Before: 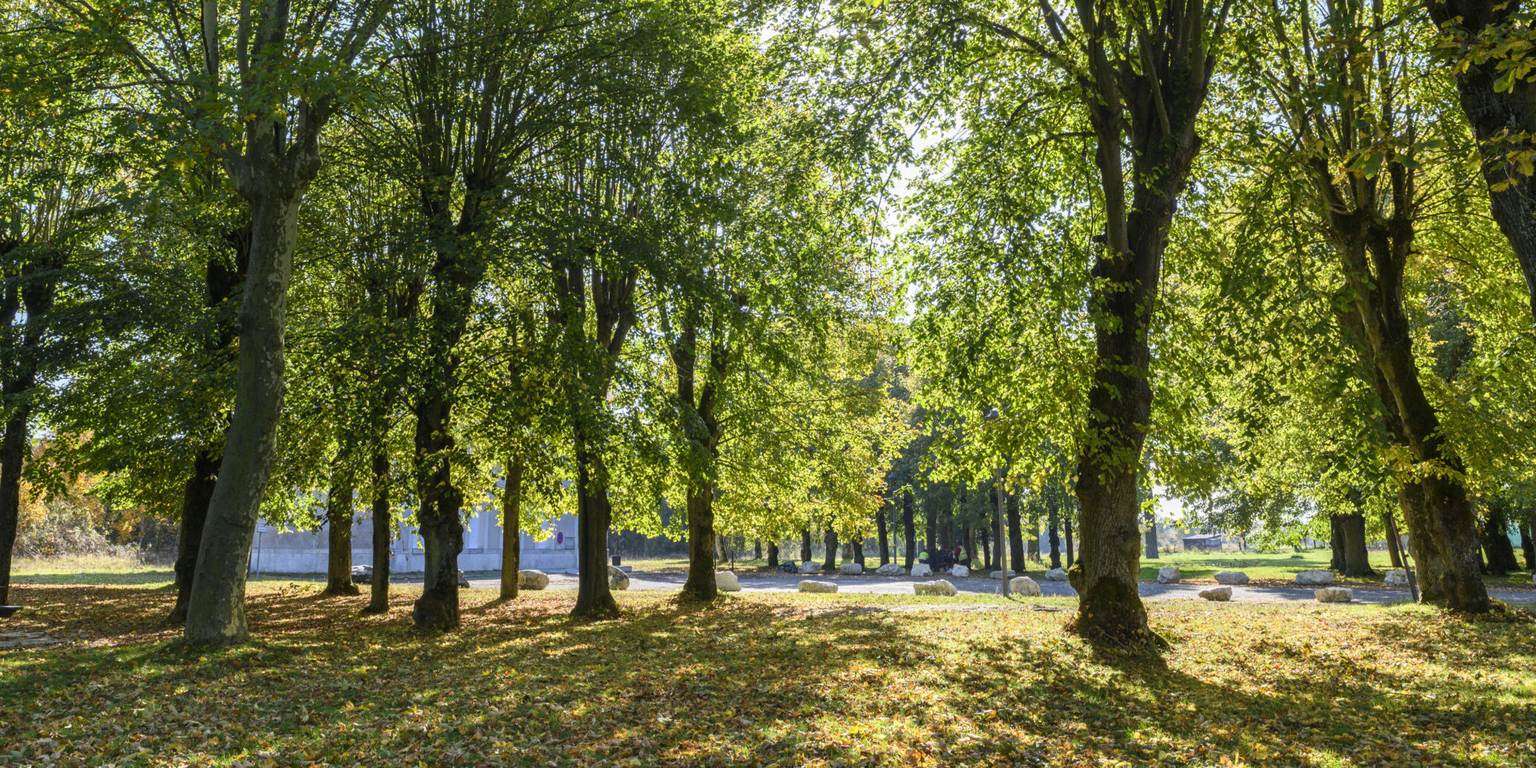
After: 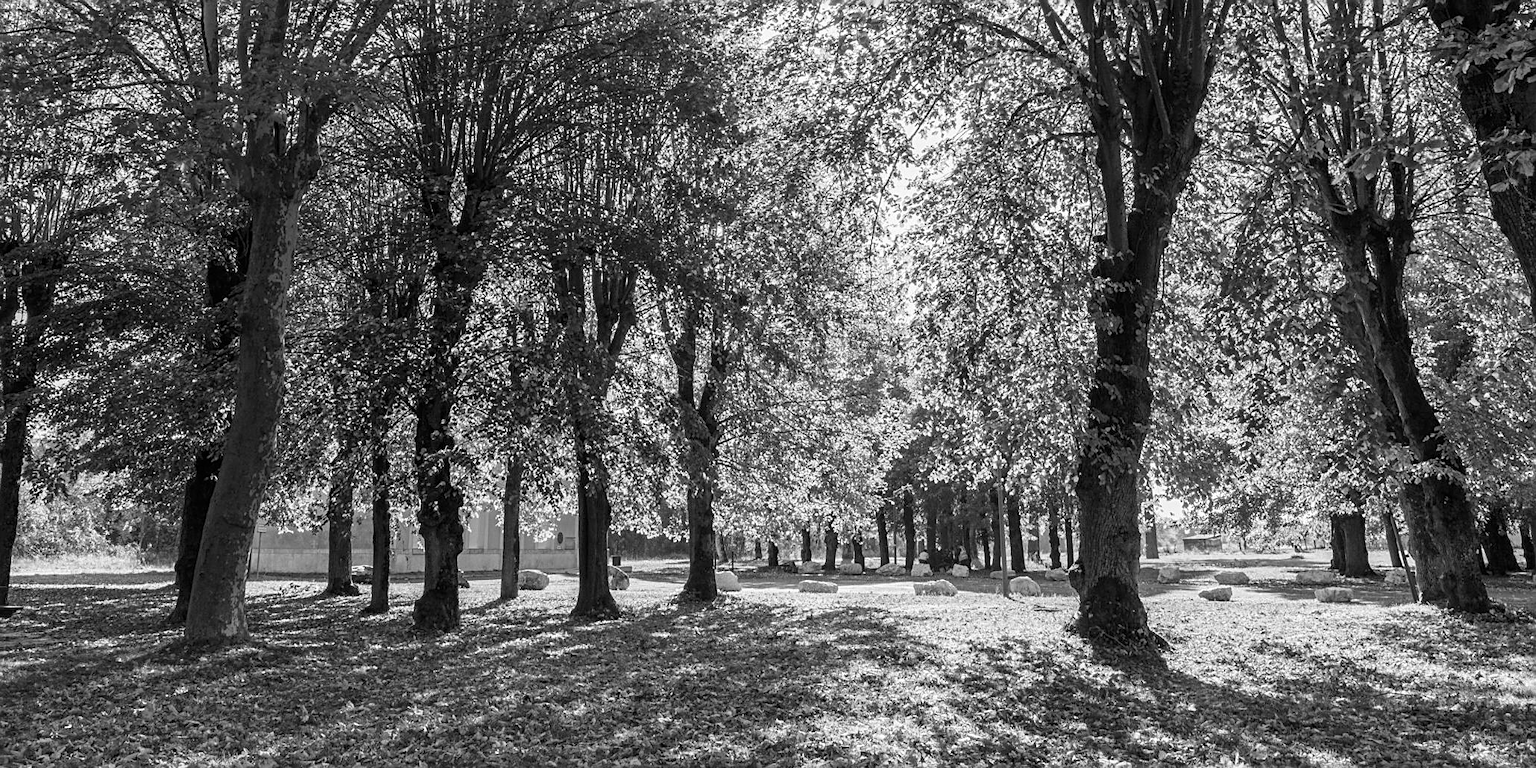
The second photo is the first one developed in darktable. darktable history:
monochrome: a 32, b 64, size 2.3
sharpen: on, module defaults
color balance rgb: perceptual saturation grading › global saturation 20%, global vibrance 20%
